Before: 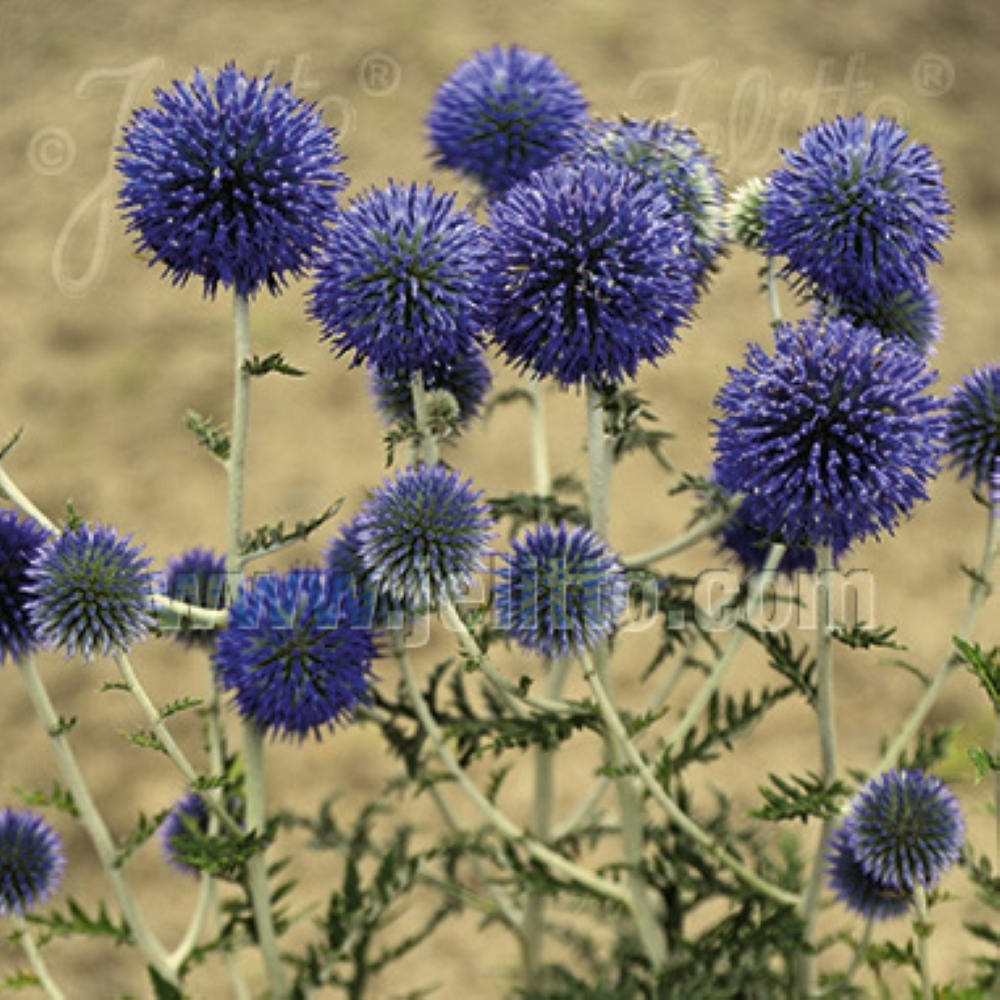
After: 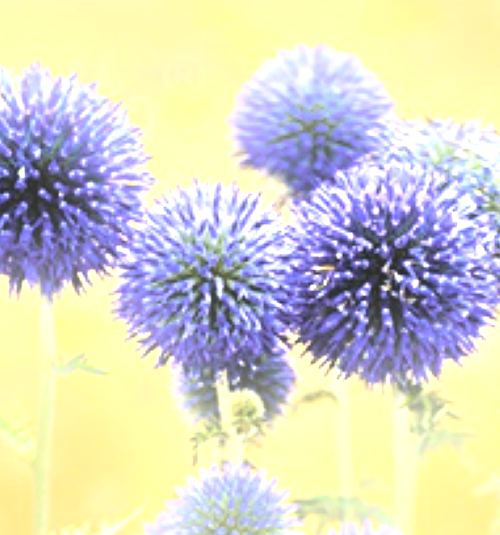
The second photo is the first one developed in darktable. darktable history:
color zones: curves: ch0 [(0, 0.5) (0.143, 0.5) (0.286, 0.5) (0.429, 0.5) (0.571, 0.5) (0.714, 0.476) (0.857, 0.5) (1, 0.5)]; ch2 [(0, 0.5) (0.143, 0.5) (0.286, 0.5) (0.429, 0.5) (0.571, 0.5) (0.714, 0.487) (0.857, 0.5) (1, 0.5)]
exposure: black level correction 0, exposure 1.3 EV, compensate exposure bias true, compensate highlight preservation false
tone equalizer: -8 EV -0.75 EV, -7 EV -0.7 EV, -6 EV -0.6 EV, -5 EV -0.4 EV, -3 EV 0.4 EV, -2 EV 0.6 EV, -1 EV 0.7 EV, +0 EV 0.75 EV, edges refinement/feathering 500, mask exposure compensation -1.57 EV, preserve details no
crop: left 19.556%, right 30.401%, bottom 46.458%
bloom: size 13.65%, threshold 98.39%, strength 4.82%
